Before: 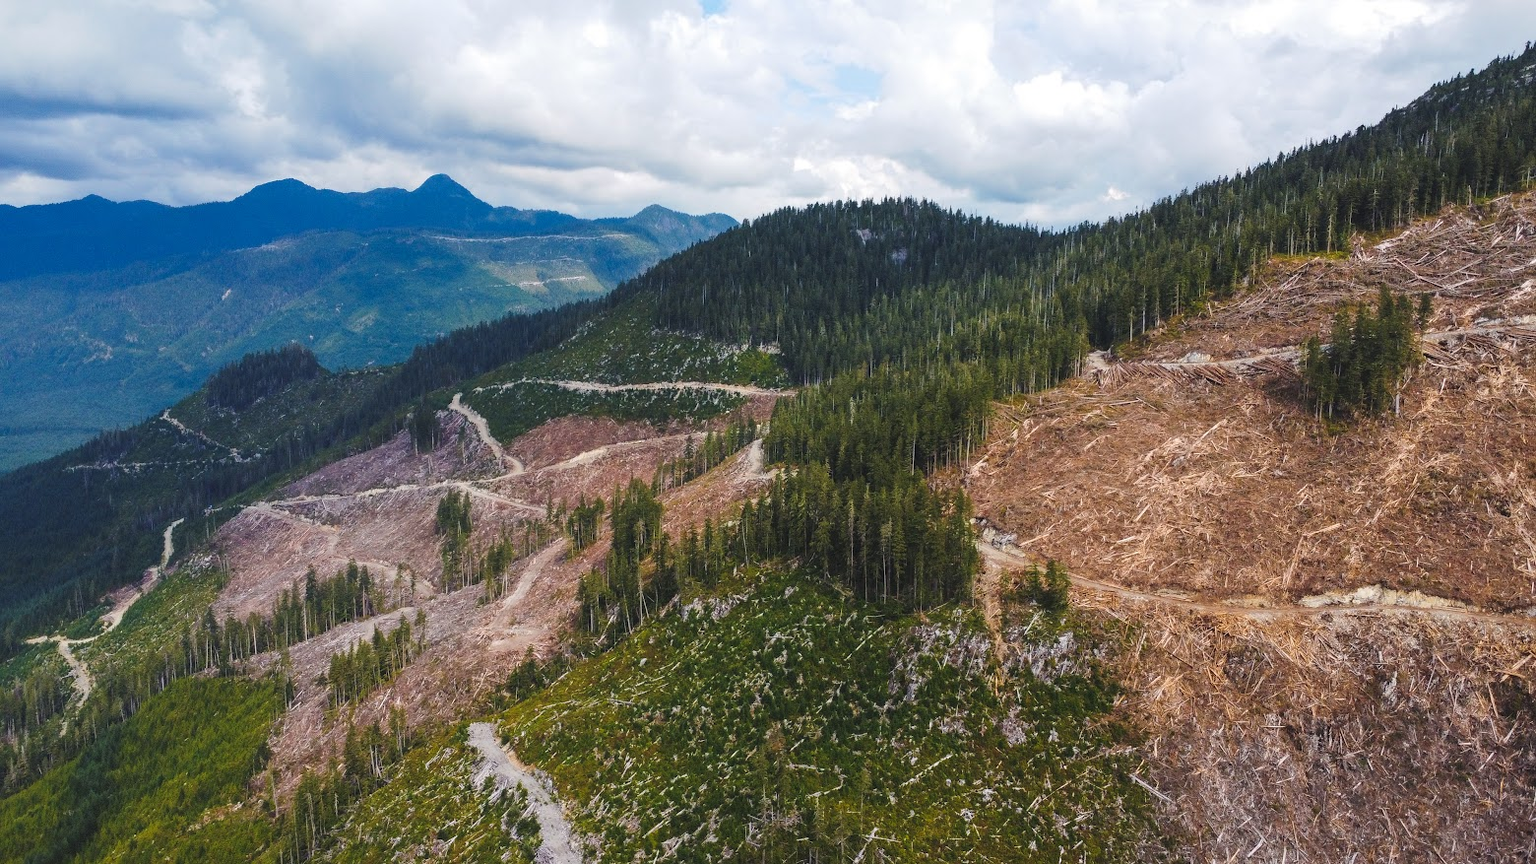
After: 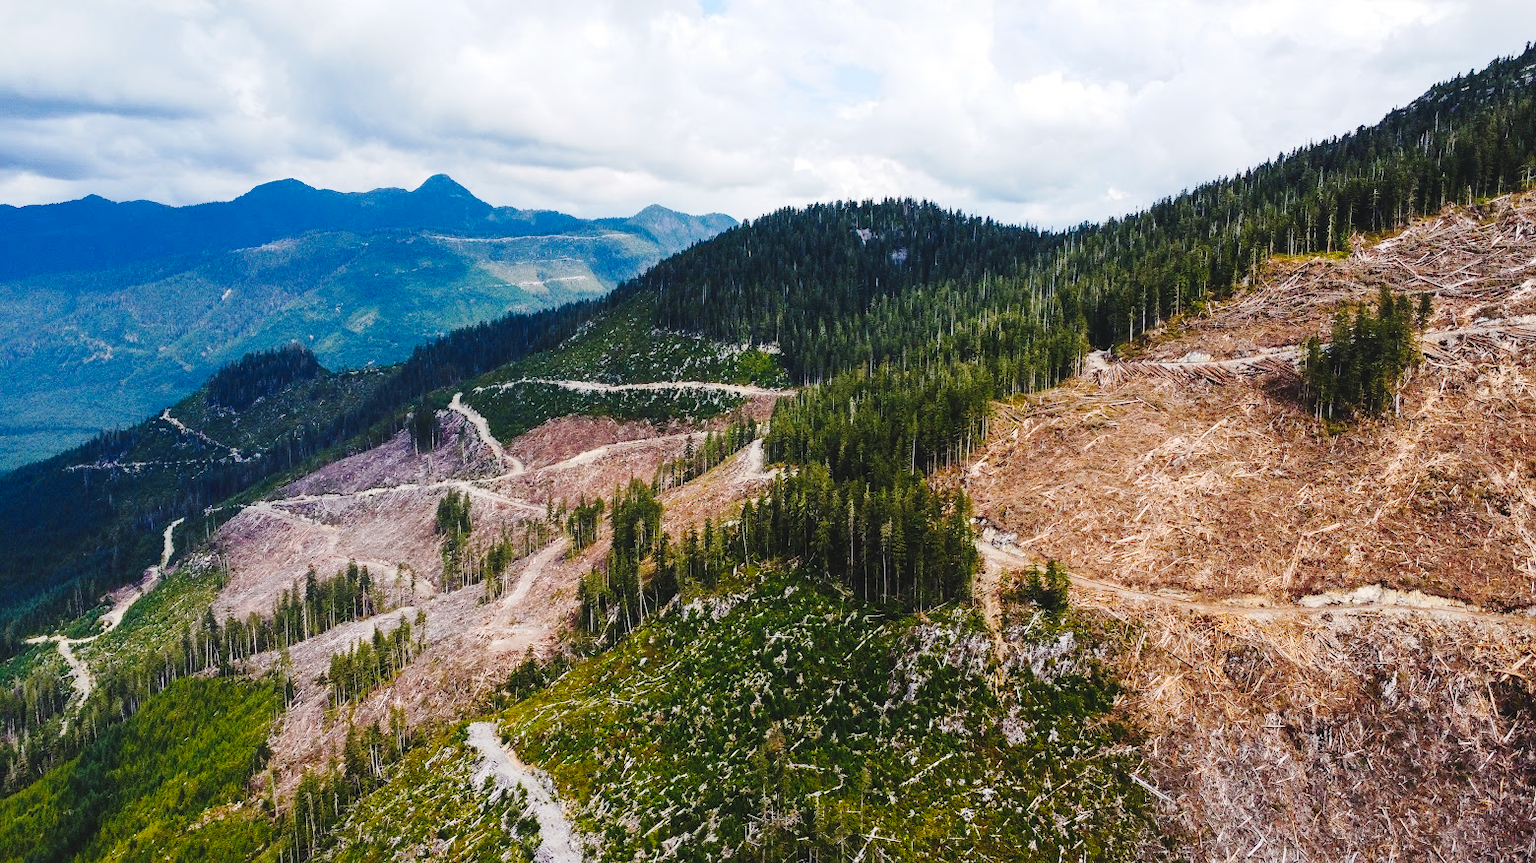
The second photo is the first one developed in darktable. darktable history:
tone curve: curves: ch0 [(0, 0) (0.003, 0.044) (0.011, 0.045) (0.025, 0.048) (0.044, 0.051) (0.069, 0.065) (0.1, 0.08) (0.136, 0.108) (0.177, 0.152) (0.224, 0.216) (0.277, 0.305) (0.335, 0.392) (0.399, 0.481) (0.468, 0.579) (0.543, 0.658) (0.623, 0.729) (0.709, 0.8) (0.801, 0.867) (0.898, 0.93) (1, 1)], preserve colors none
contrast brightness saturation: contrast 0.14
